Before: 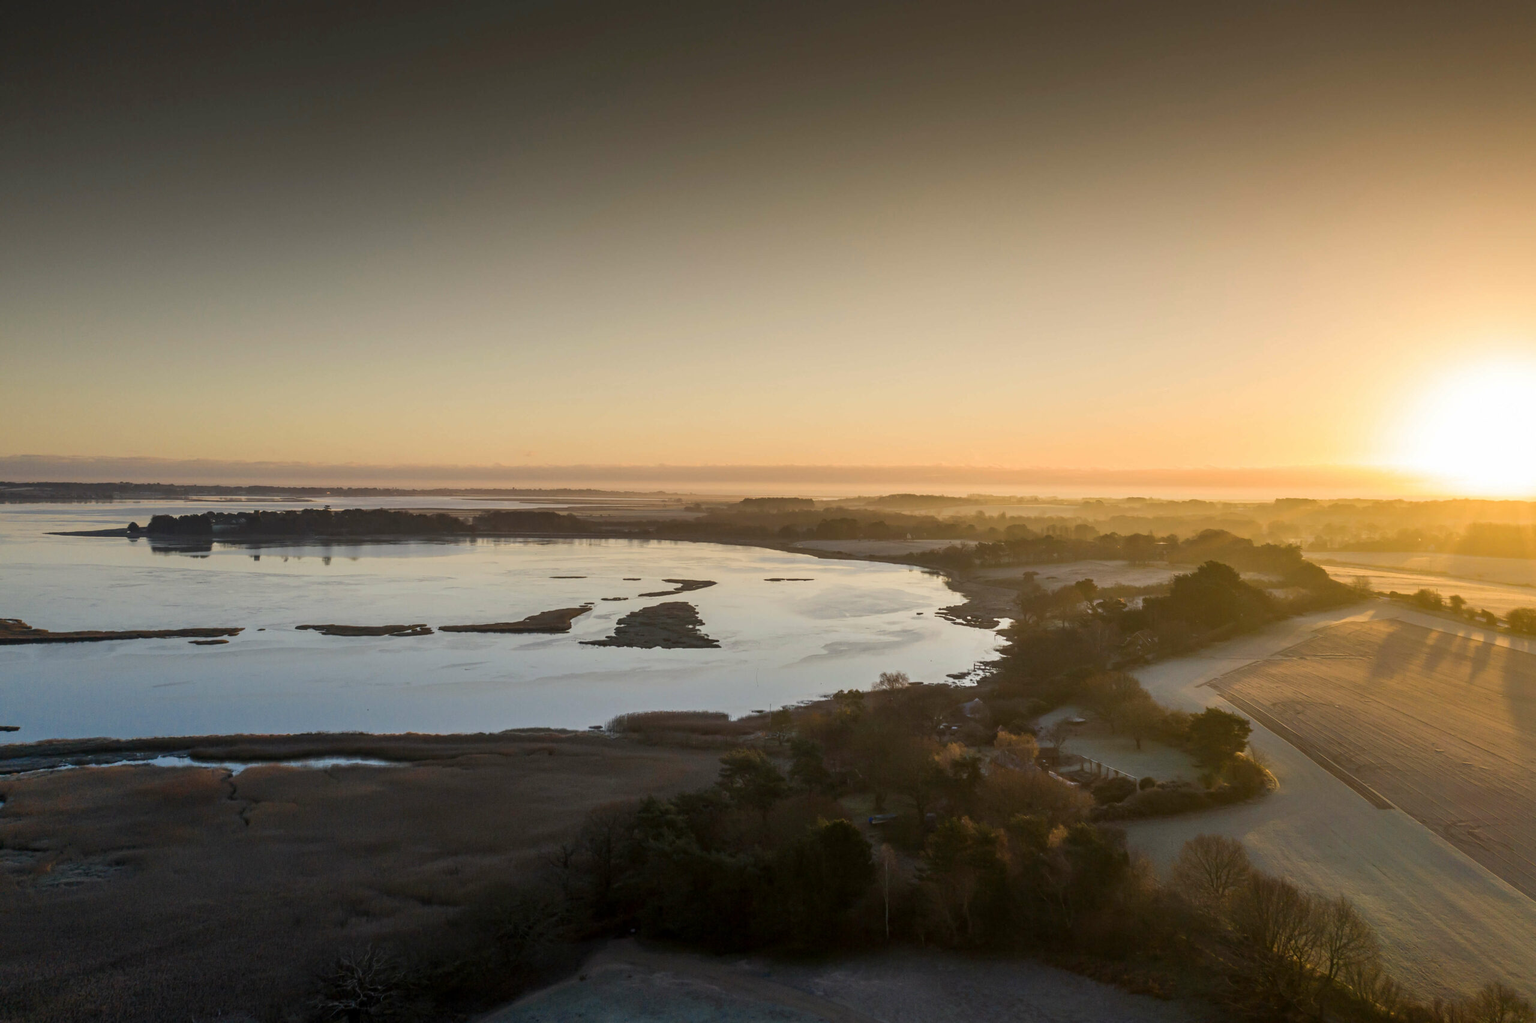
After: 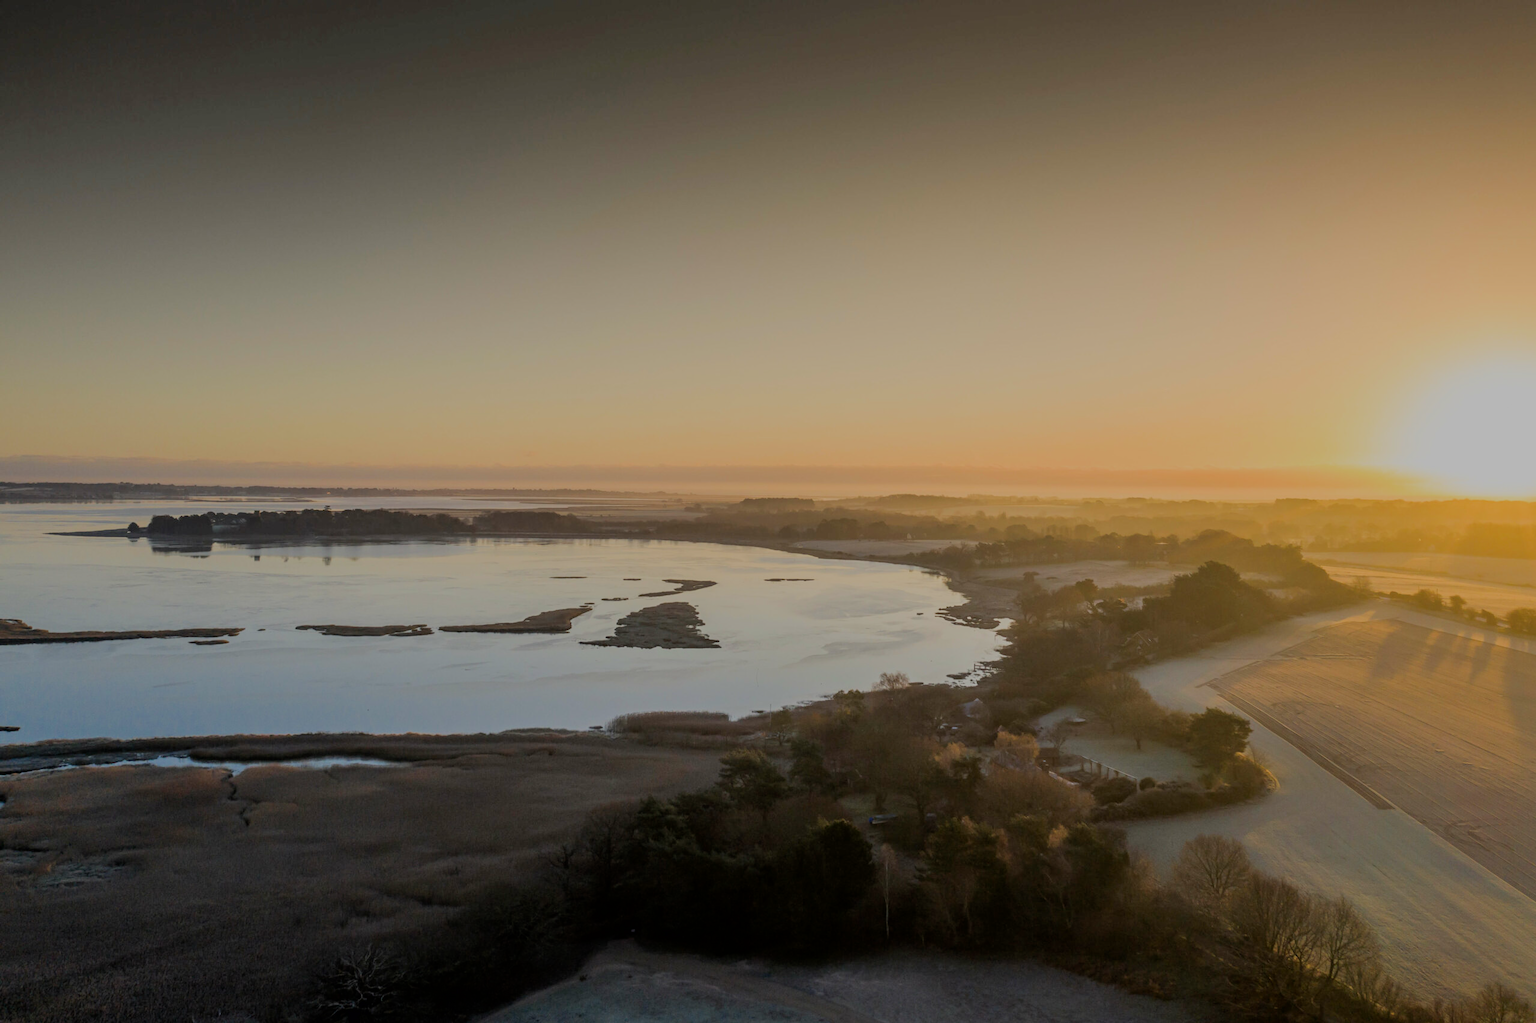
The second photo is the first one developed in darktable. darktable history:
filmic rgb: black relative exposure -8.02 EV, white relative exposure 8.03 EV, threshold -0.271 EV, transition 3.19 EV, structure ↔ texture 99.81%, hardness 2.45, latitude 10.14%, contrast 0.72, highlights saturation mix 9.16%, shadows ↔ highlights balance 1.58%, color science v6 (2022), enable highlight reconstruction true
sharpen: radius 2.928, amount 0.874, threshold 47.107
